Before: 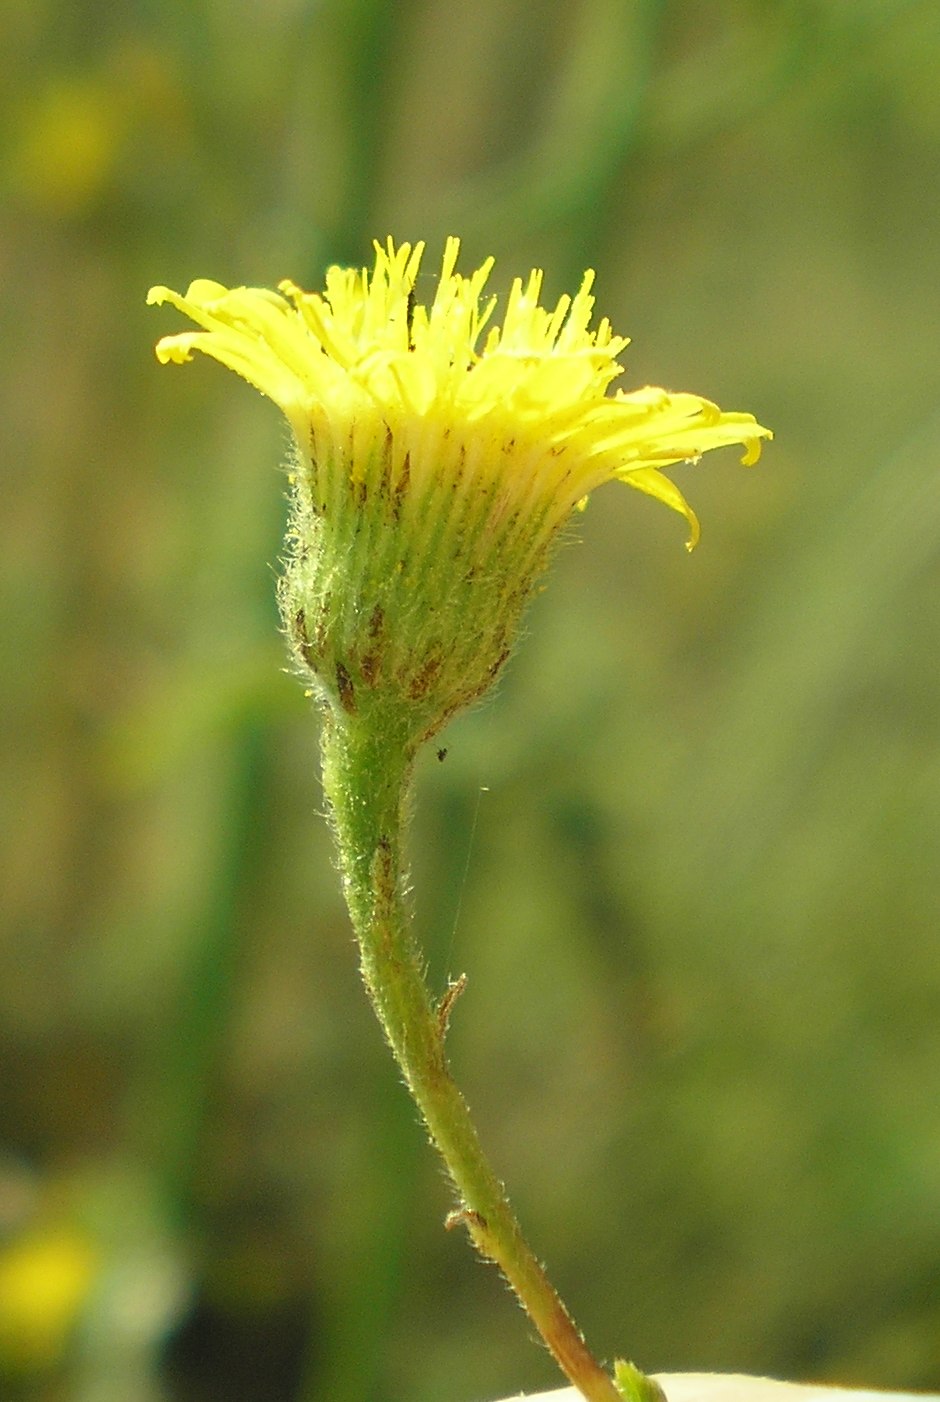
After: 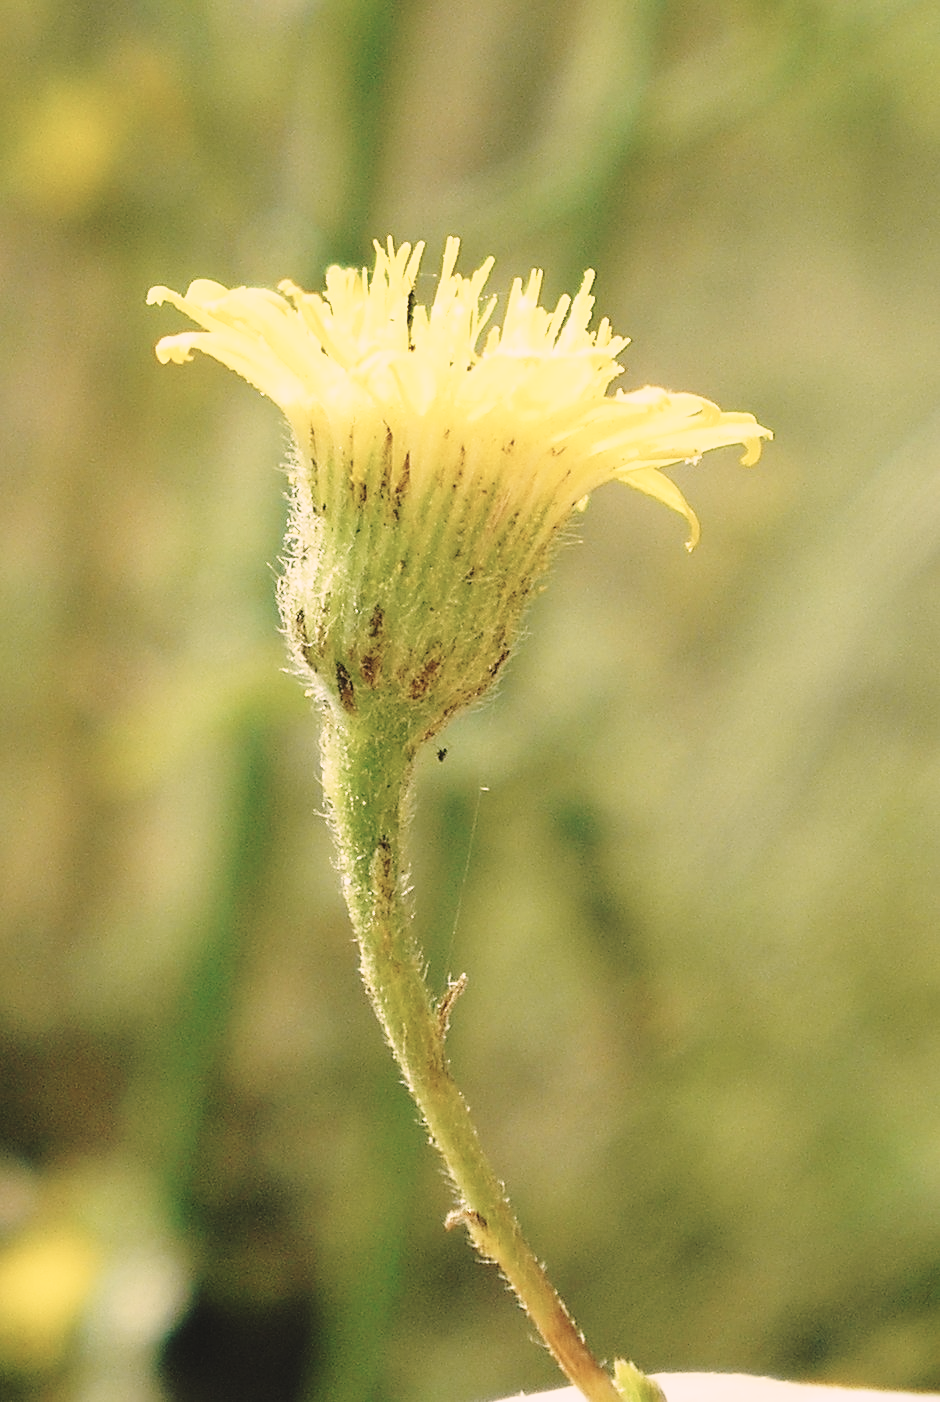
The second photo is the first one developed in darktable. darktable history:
sharpen: amount 0.204
color correction: highlights a* 7.59, highlights b* 3.76
contrast brightness saturation: contrast -0.064, saturation -0.419
base curve: curves: ch0 [(0, 0) (0.04, 0.03) (0.133, 0.232) (0.448, 0.748) (0.843, 0.968) (1, 1)], preserve colors none
